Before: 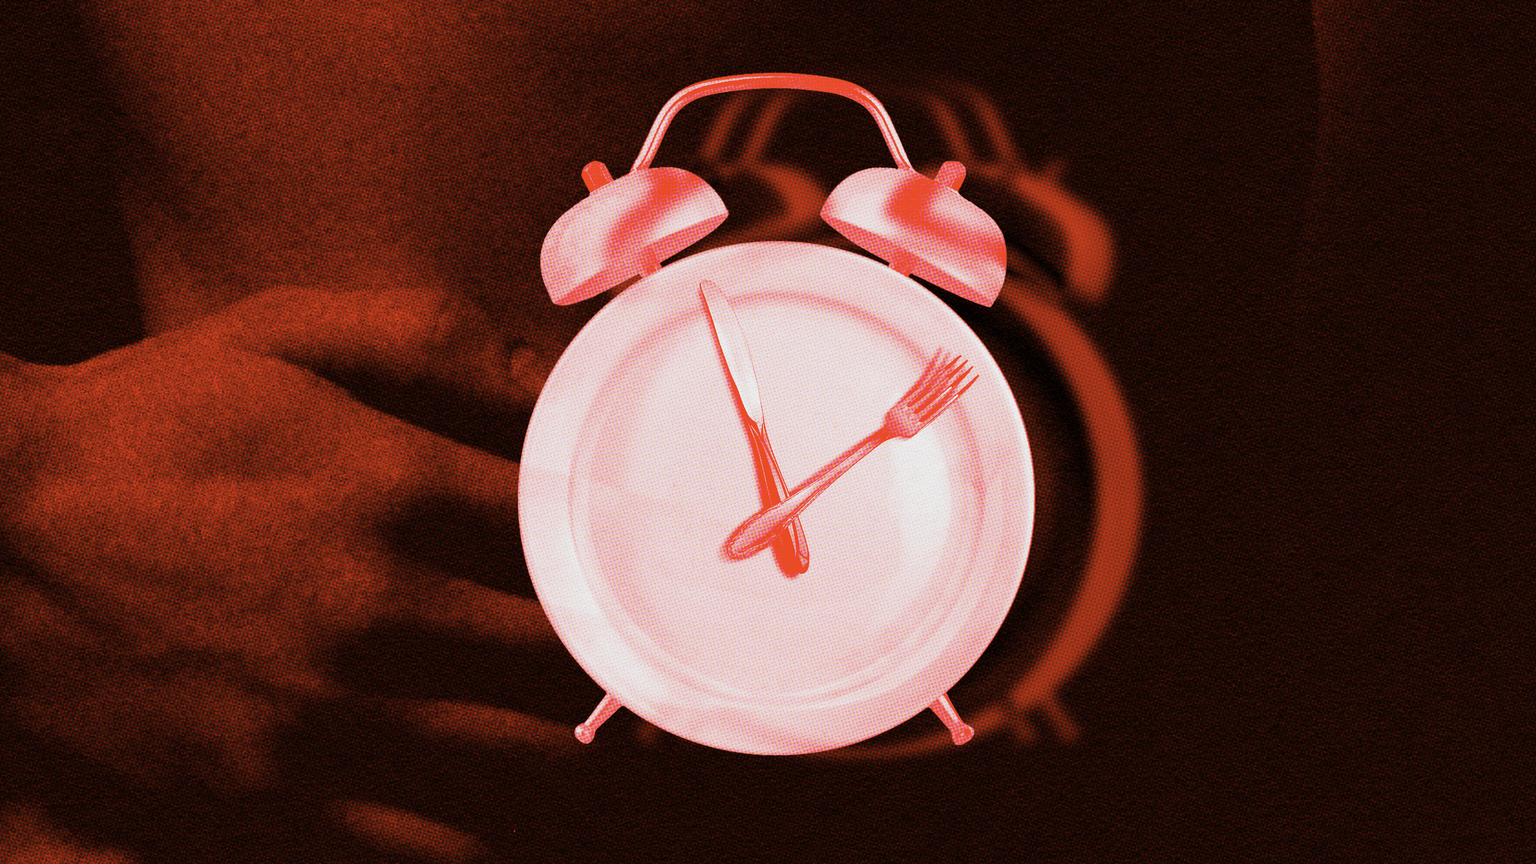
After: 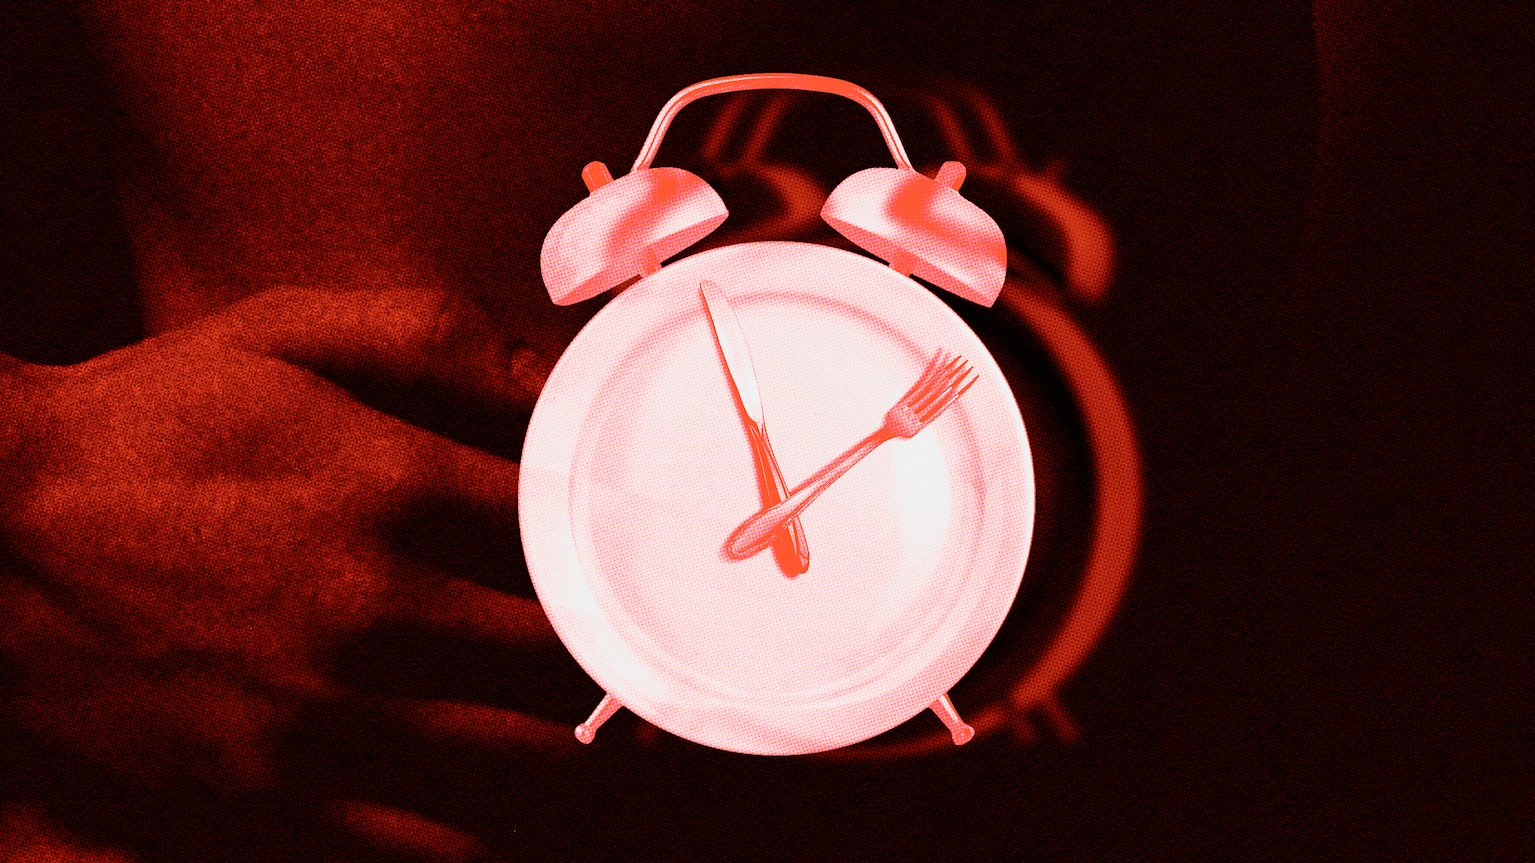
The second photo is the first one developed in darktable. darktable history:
tone curve: curves: ch0 [(0, 0) (0.035, 0.011) (0.133, 0.076) (0.285, 0.265) (0.491, 0.541) (0.617, 0.693) (0.704, 0.77) (0.794, 0.865) (0.895, 0.938) (1, 0.976)]; ch1 [(0, 0) (0.318, 0.278) (0.444, 0.427) (0.502, 0.497) (0.543, 0.547) (0.601, 0.641) (0.746, 0.764) (1, 1)]; ch2 [(0, 0) (0.316, 0.292) (0.381, 0.37) (0.423, 0.448) (0.476, 0.482) (0.502, 0.5) (0.543, 0.547) (0.587, 0.613) (0.642, 0.672) (0.704, 0.727) (0.865, 0.827) (1, 0.951)], color space Lab, independent channels, preserve colors none
